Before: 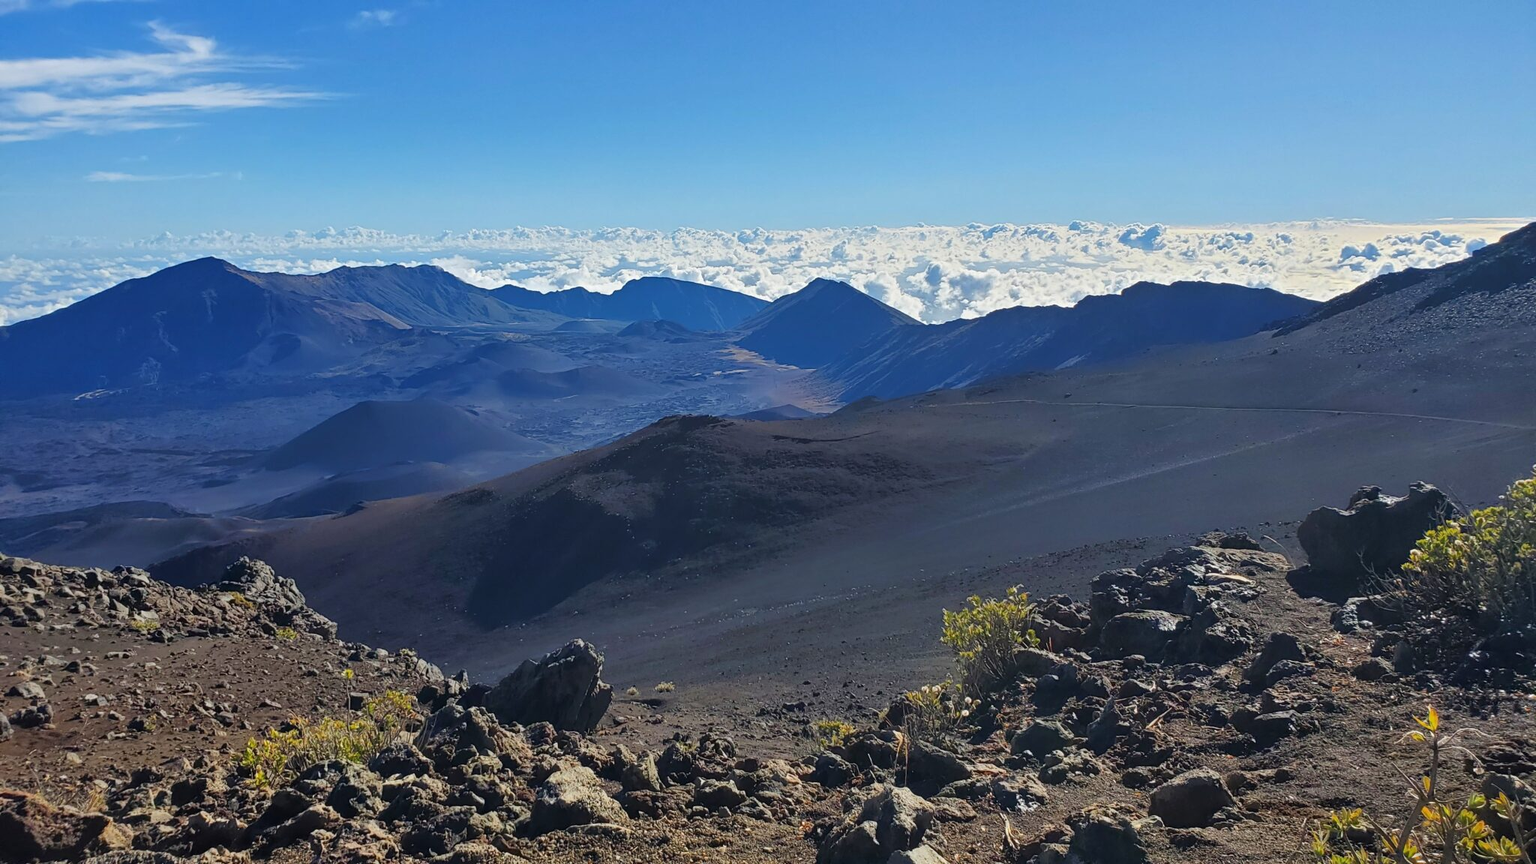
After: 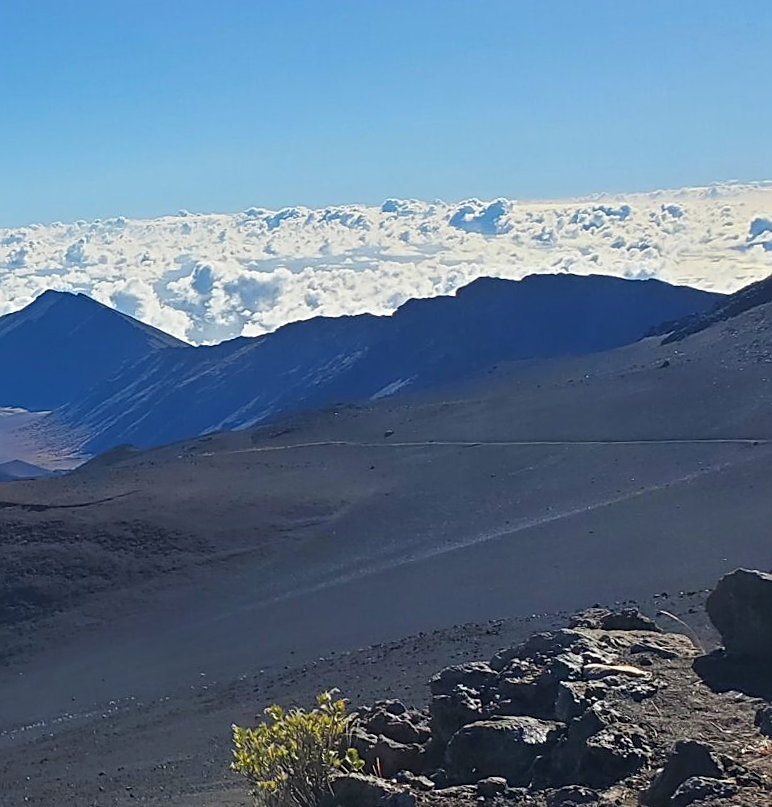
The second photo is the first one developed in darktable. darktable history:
rotate and perspective: rotation -2.22°, lens shift (horizontal) -0.022, automatic cropping off
crop and rotate: left 49.936%, top 10.094%, right 13.136%, bottom 24.256%
color calibration: illuminant same as pipeline (D50), x 0.346, y 0.359, temperature 5002.42 K
color zones: curves: ch1 [(0, 0.469) (0.01, 0.469) (0.12, 0.446) (0.248, 0.469) (0.5, 0.5) (0.748, 0.5) (0.99, 0.469) (1, 0.469)]
sharpen: on, module defaults
